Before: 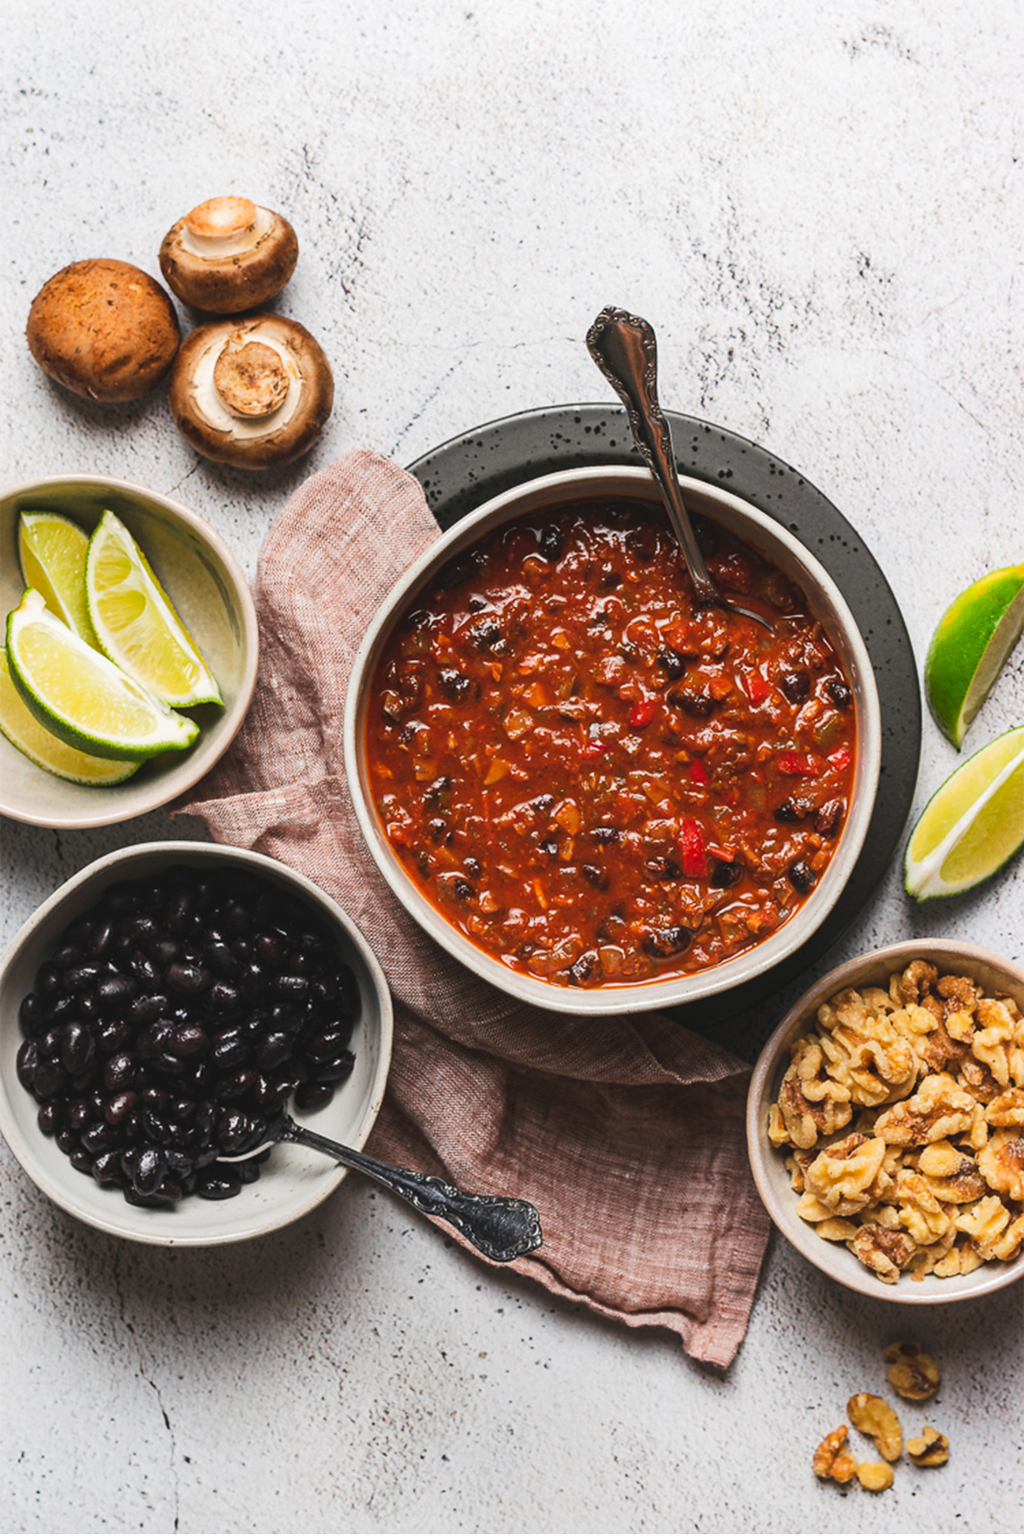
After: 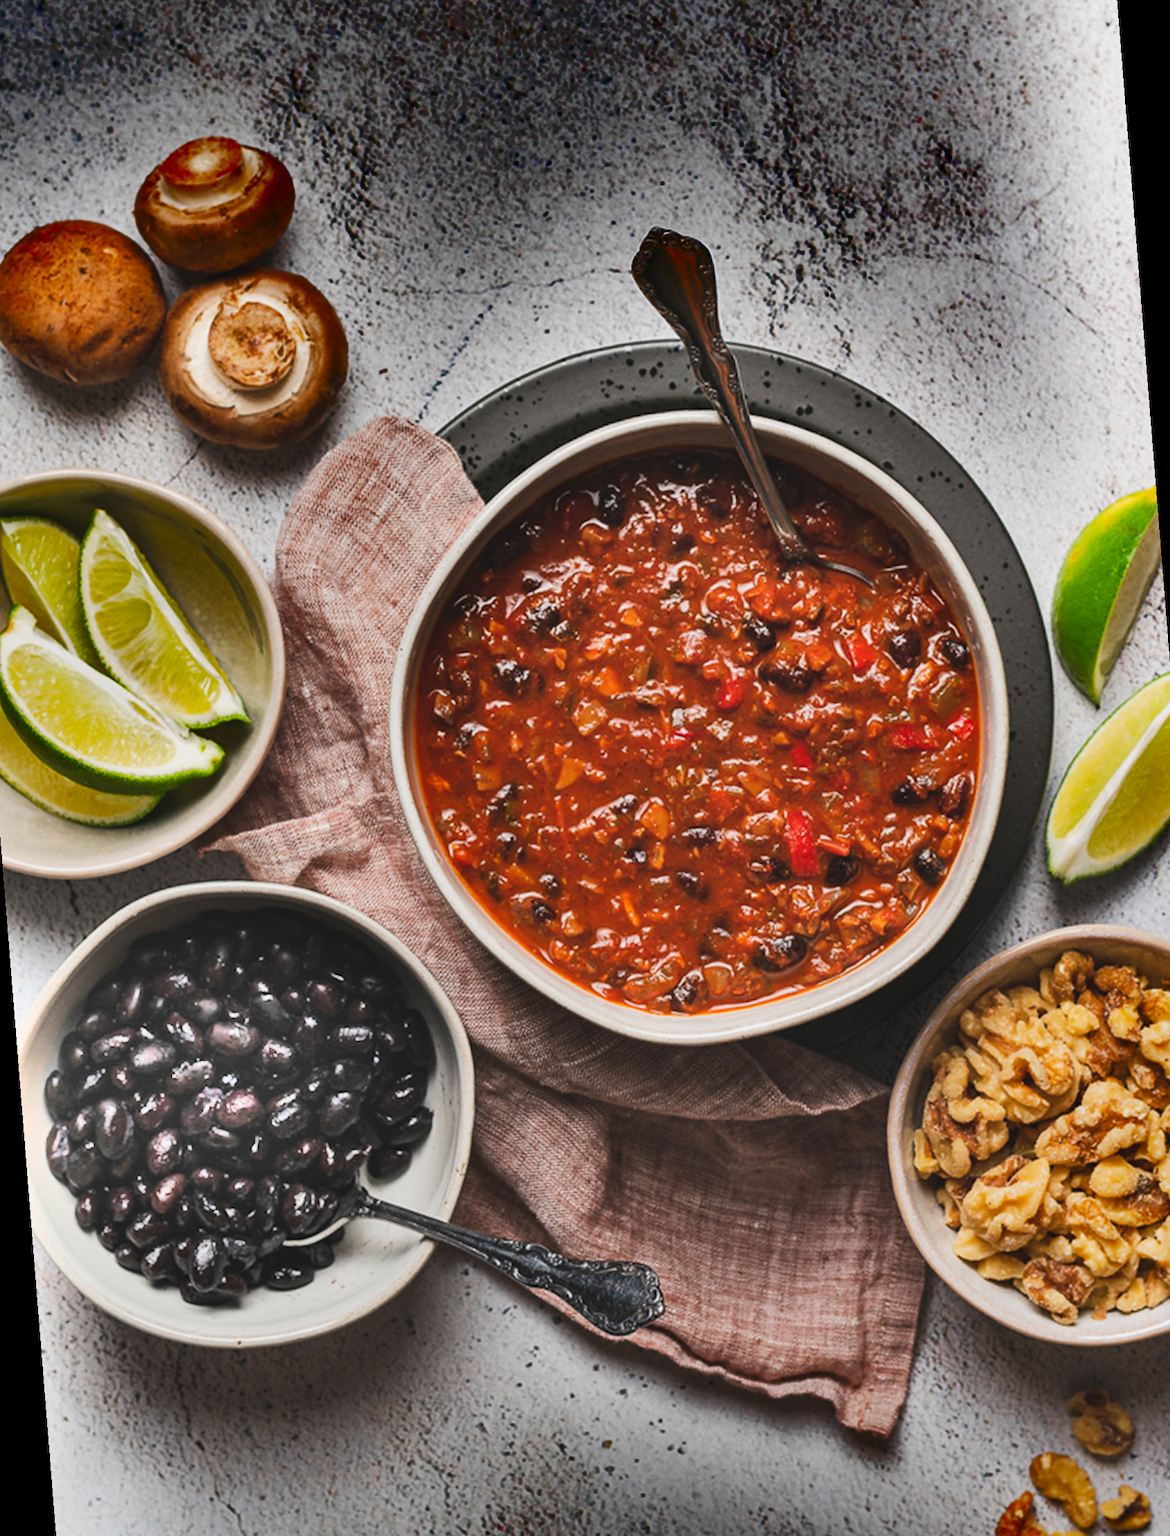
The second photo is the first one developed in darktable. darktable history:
rotate and perspective: rotation -4.57°, crop left 0.054, crop right 0.944, crop top 0.087, crop bottom 0.914
shadows and highlights: radius 123.98, shadows 100, white point adjustment -3, highlights -100, highlights color adjustment 89.84%, soften with gaussian
